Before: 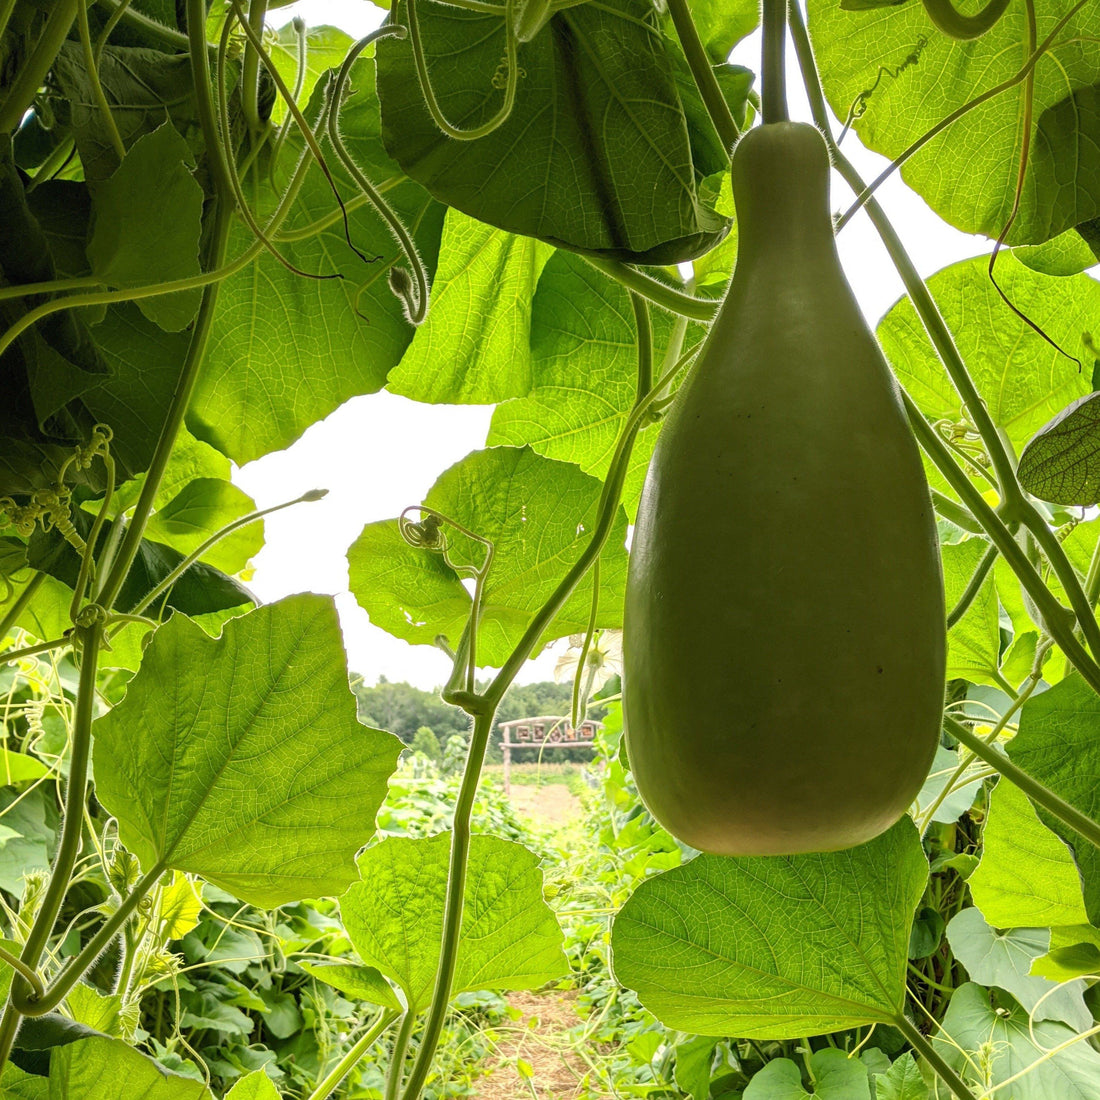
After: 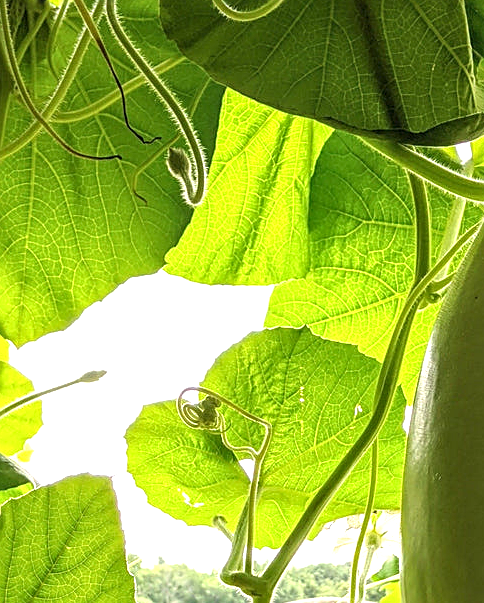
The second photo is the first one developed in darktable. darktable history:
sharpen: on, module defaults
exposure: exposure 0.785 EV, compensate highlight preservation false
local contrast: on, module defaults
crop: left 20.248%, top 10.86%, right 35.675%, bottom 34.321%
